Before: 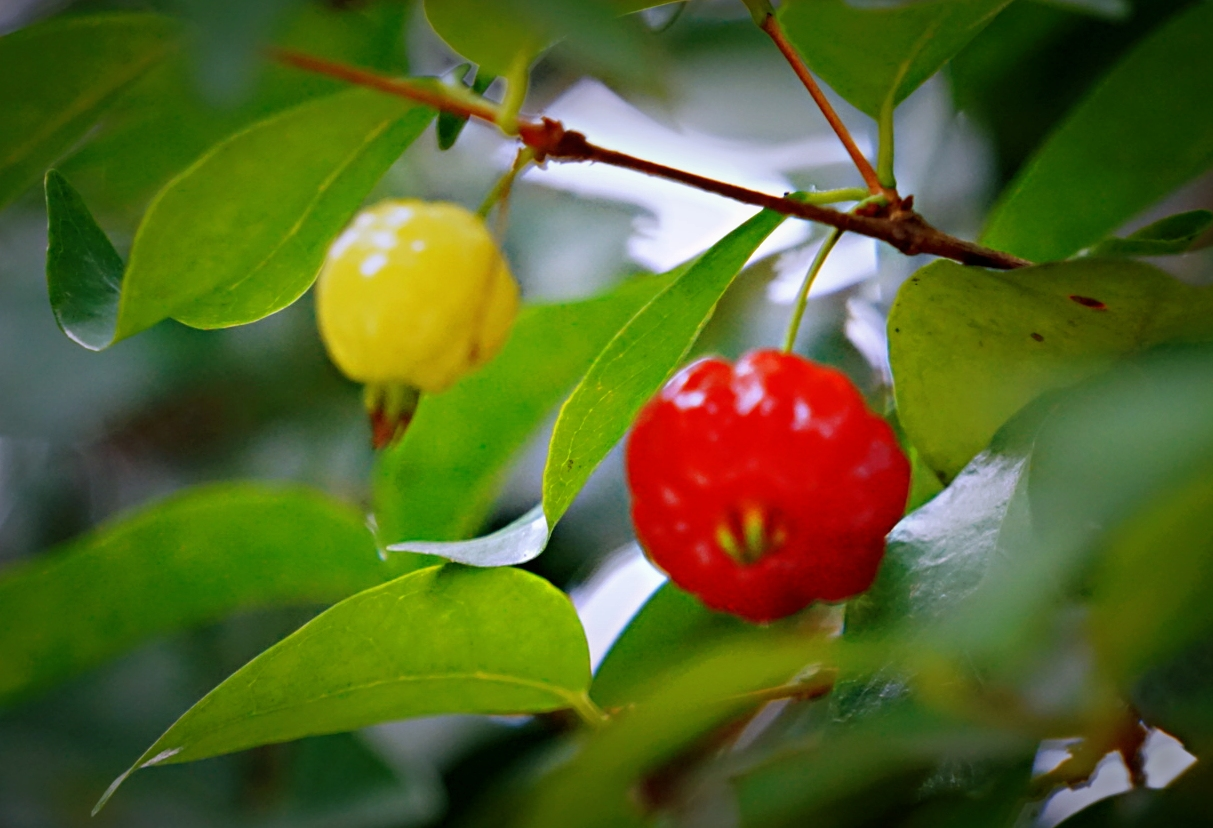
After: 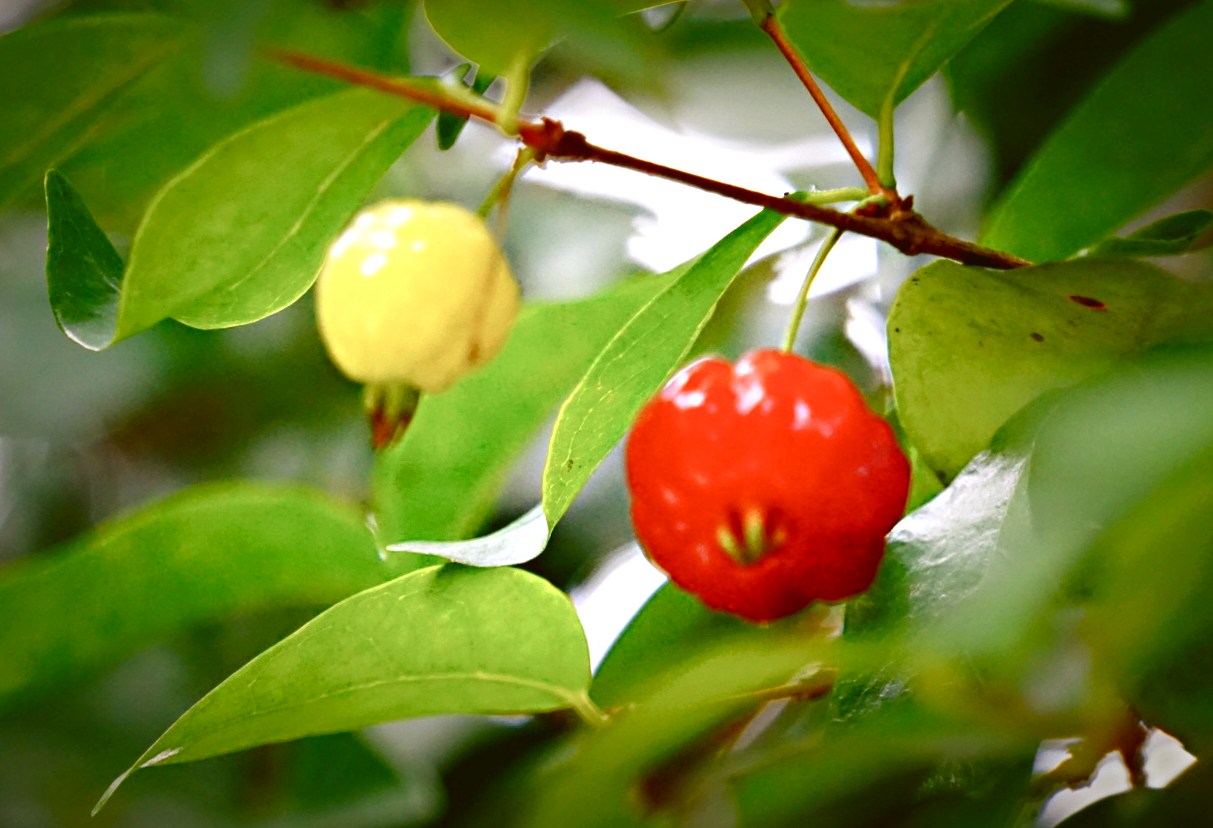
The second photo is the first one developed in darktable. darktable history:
color correction: highlights a* -1.43, highlights b* 10.12, shadows a* 0.395, shadows b* 19.35
exposure: exposure 1 EV, compensate highlight preservation false
color balance rgb: shadows lift › luminance -10%, shadows lift › chroma 1%, shadows lift › hue 113°, power › luminance -15%, highlights gain › chroma 0.2%, highlights gain › hue 333°, global offset › luminance 0.5%, perceptual saturation grading › global saturation 20%, perceptual saturation grading › highlights -50%, perceptual saturation grading › shadows 25%, contrast -10%
